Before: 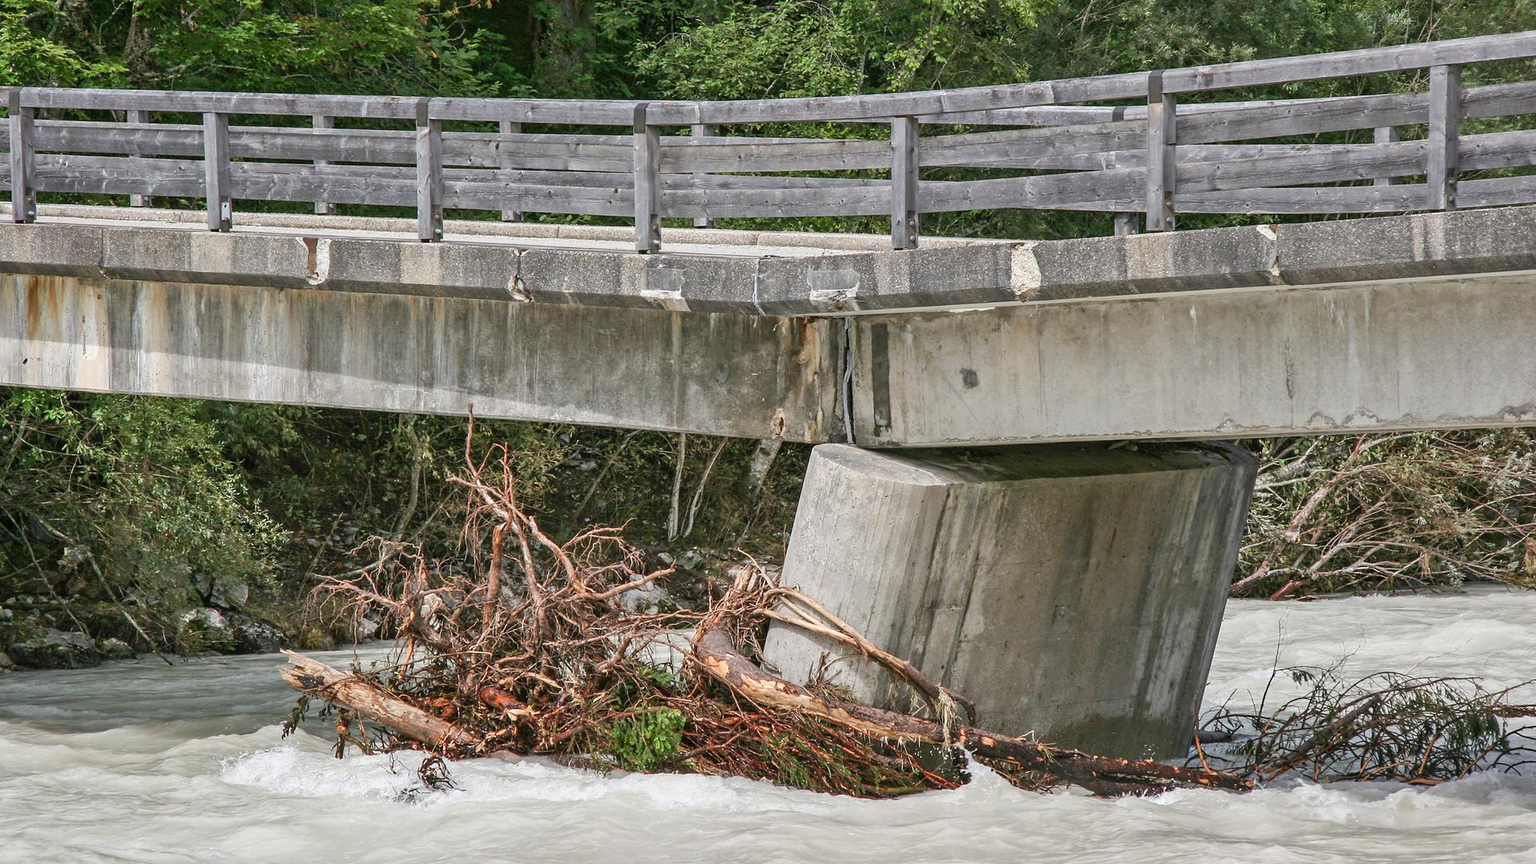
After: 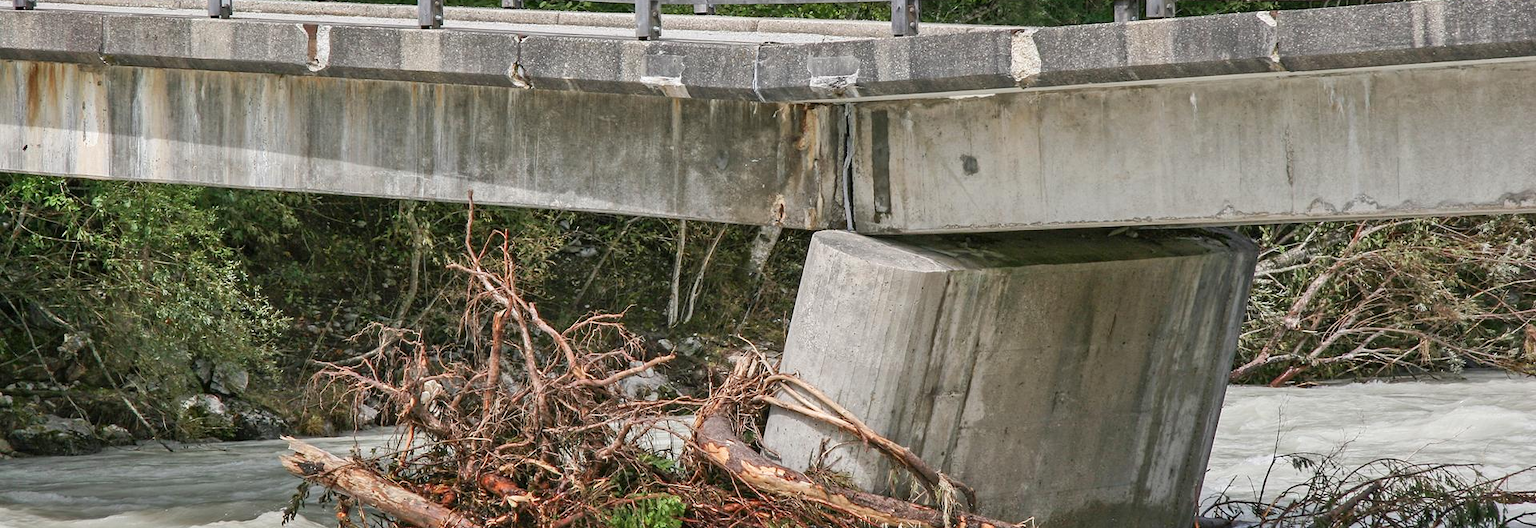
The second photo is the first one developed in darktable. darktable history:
crop and rotate: top 24.794%, bottom 14.058%
